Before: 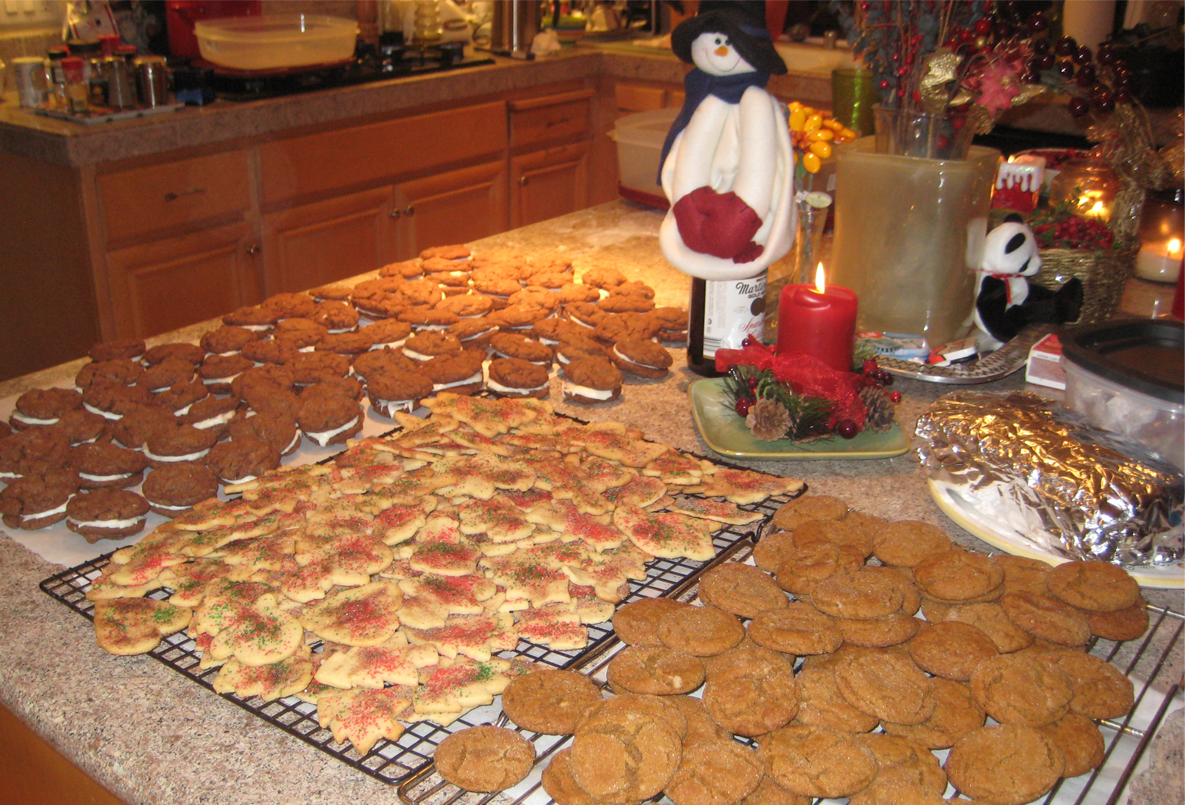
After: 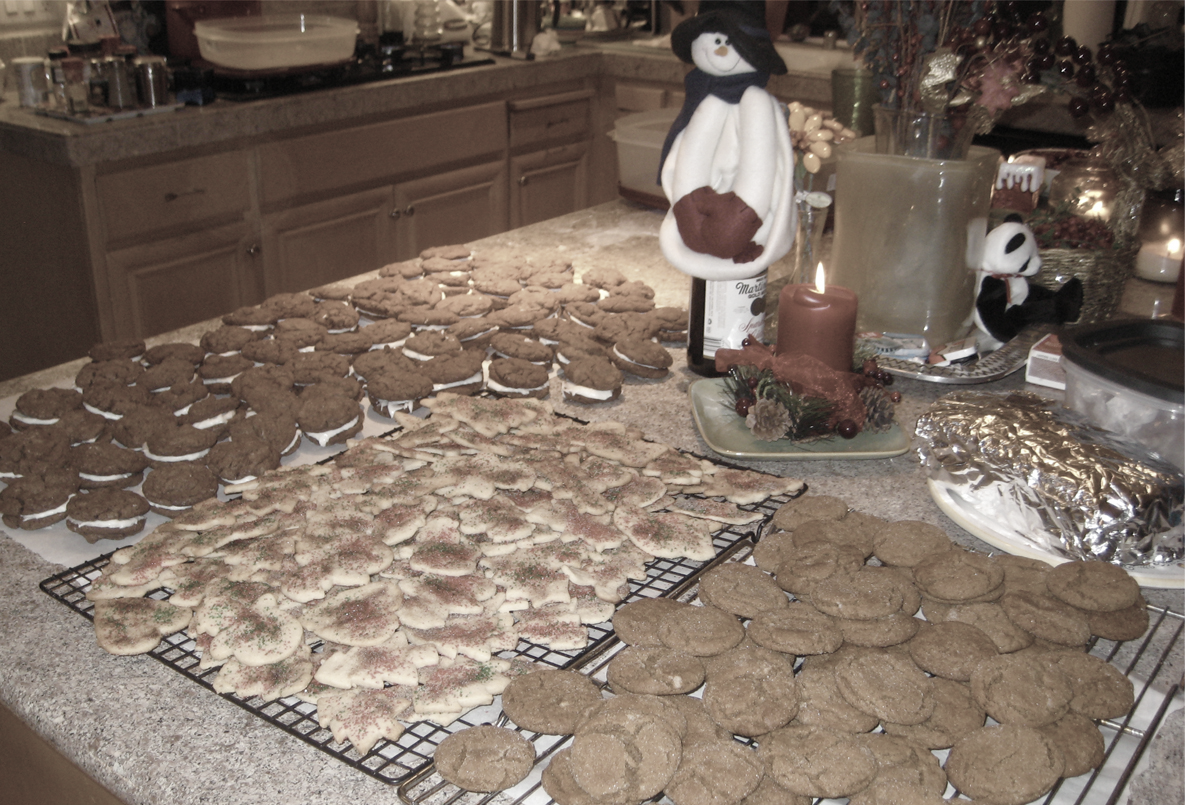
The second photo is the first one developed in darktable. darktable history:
color correction: saturation 0.2
color balance rgb: perceptual saturation grading › global saturation 20%, perceptual saturation grading › highlights -25%, perceptual saturation grading › shadows 50.52%, global vibrance 40.24%
